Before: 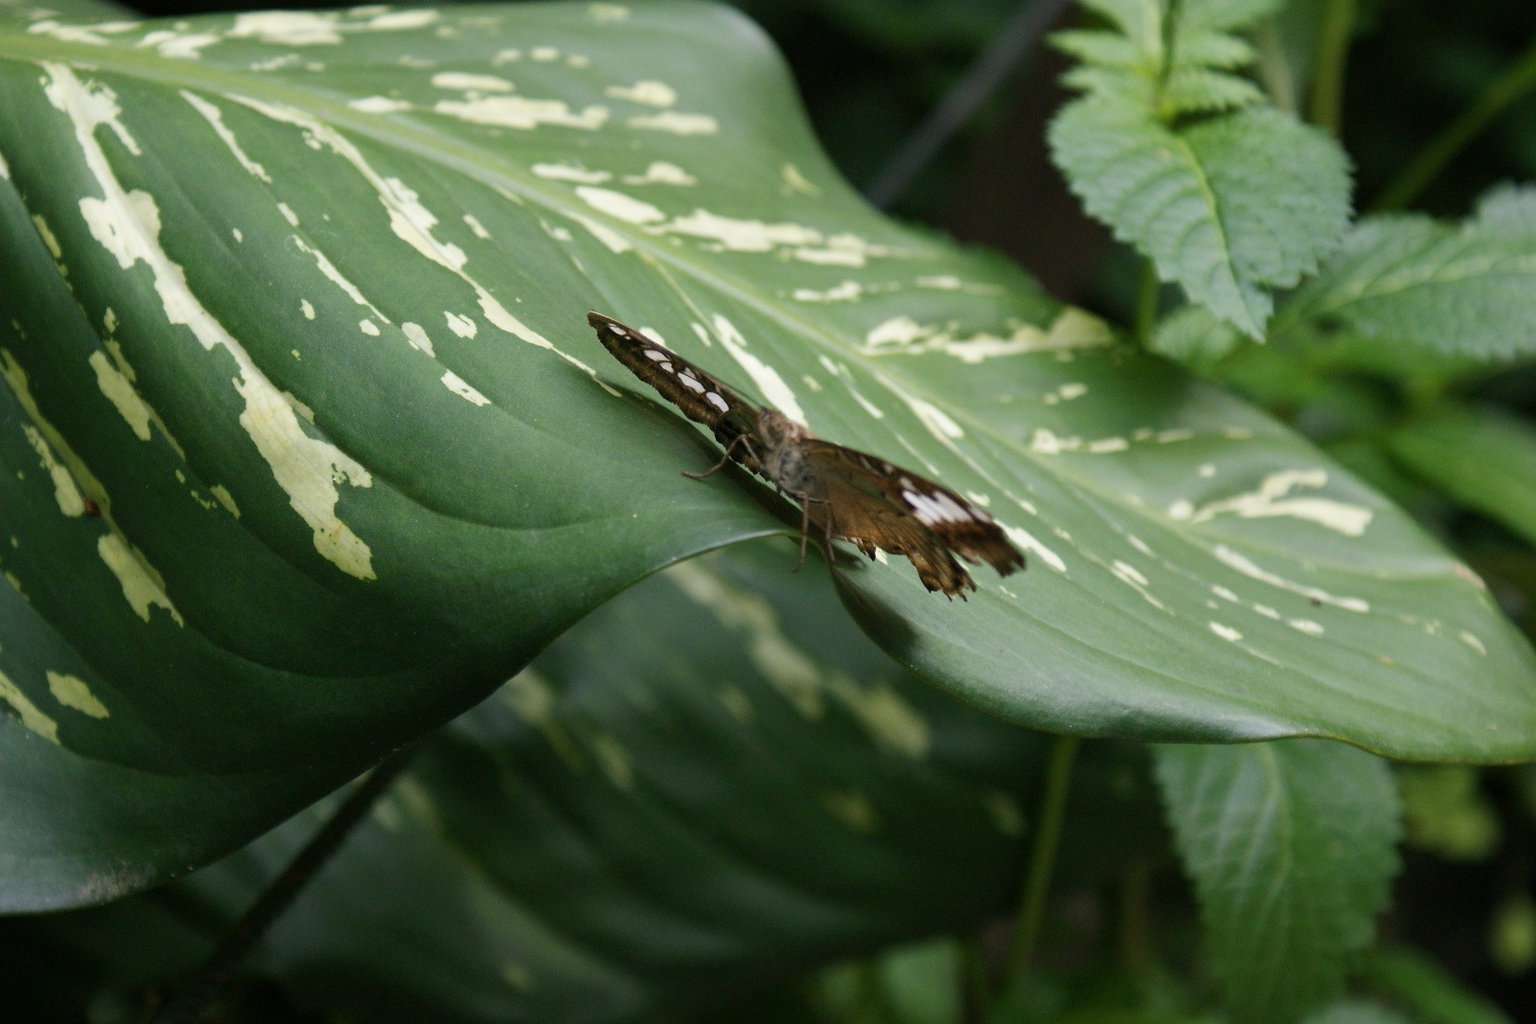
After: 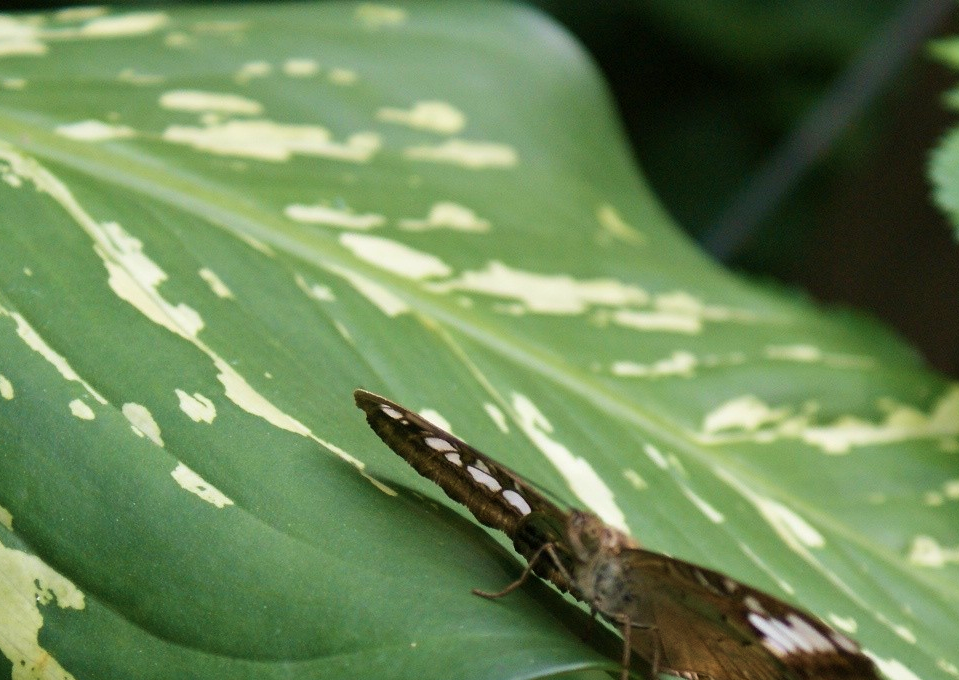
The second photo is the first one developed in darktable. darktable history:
crop: left 19.811%, right 30.216%, bottom 46.828%
velvia: strength 40.18%
